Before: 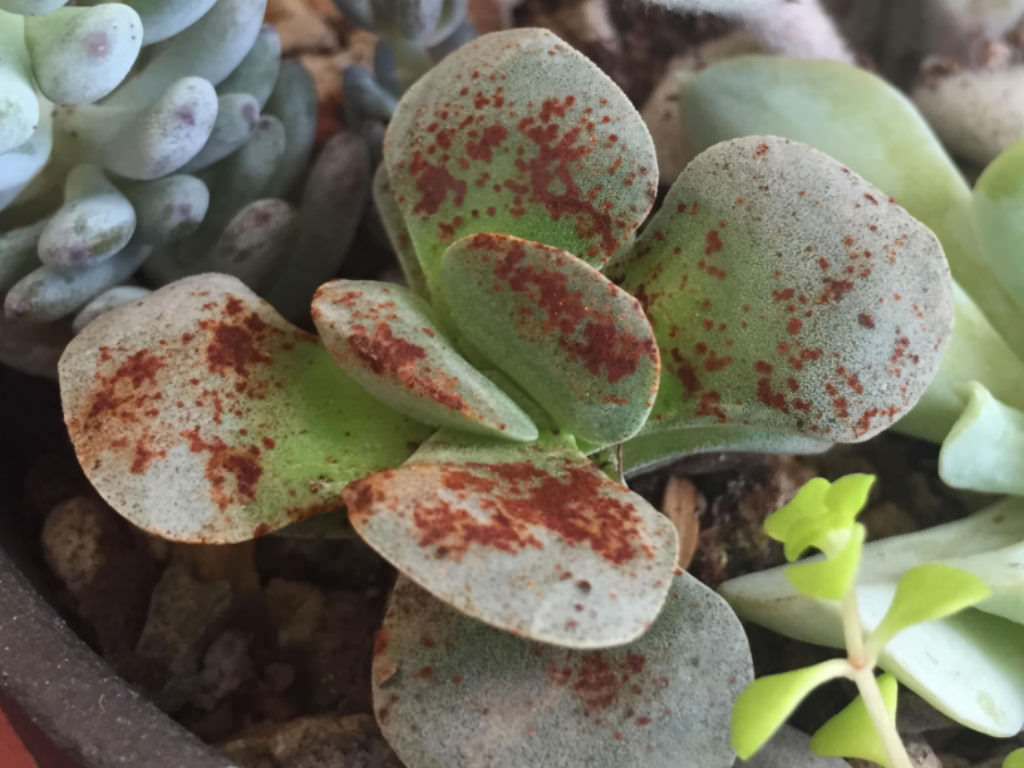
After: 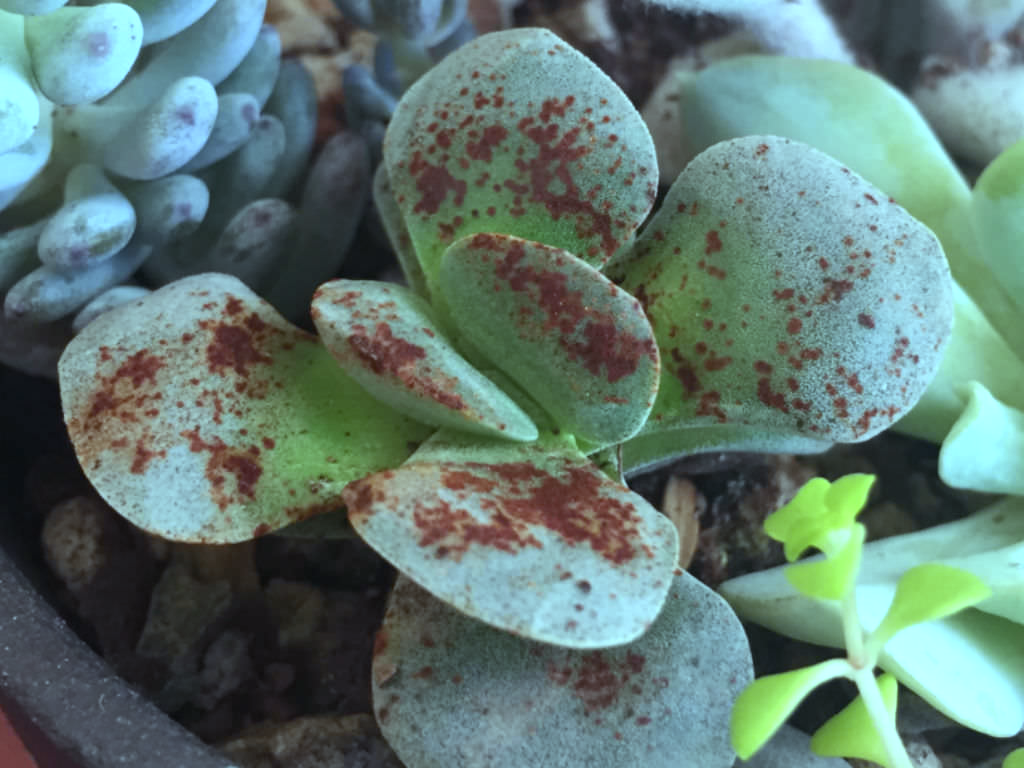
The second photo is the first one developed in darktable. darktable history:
white balance: red 0.931, blue 1.11
color balance: mode lift, gamma, gain (sRGB), lift [0.997, 0.979, 1.021, 1.011], gamma [1, 1.084, 0.916, 0.998], gain [1, 0.87, 1.13, 1.101], contrast 4.55%, contrast fulcrum 38.24%, output saturation 104.09%
